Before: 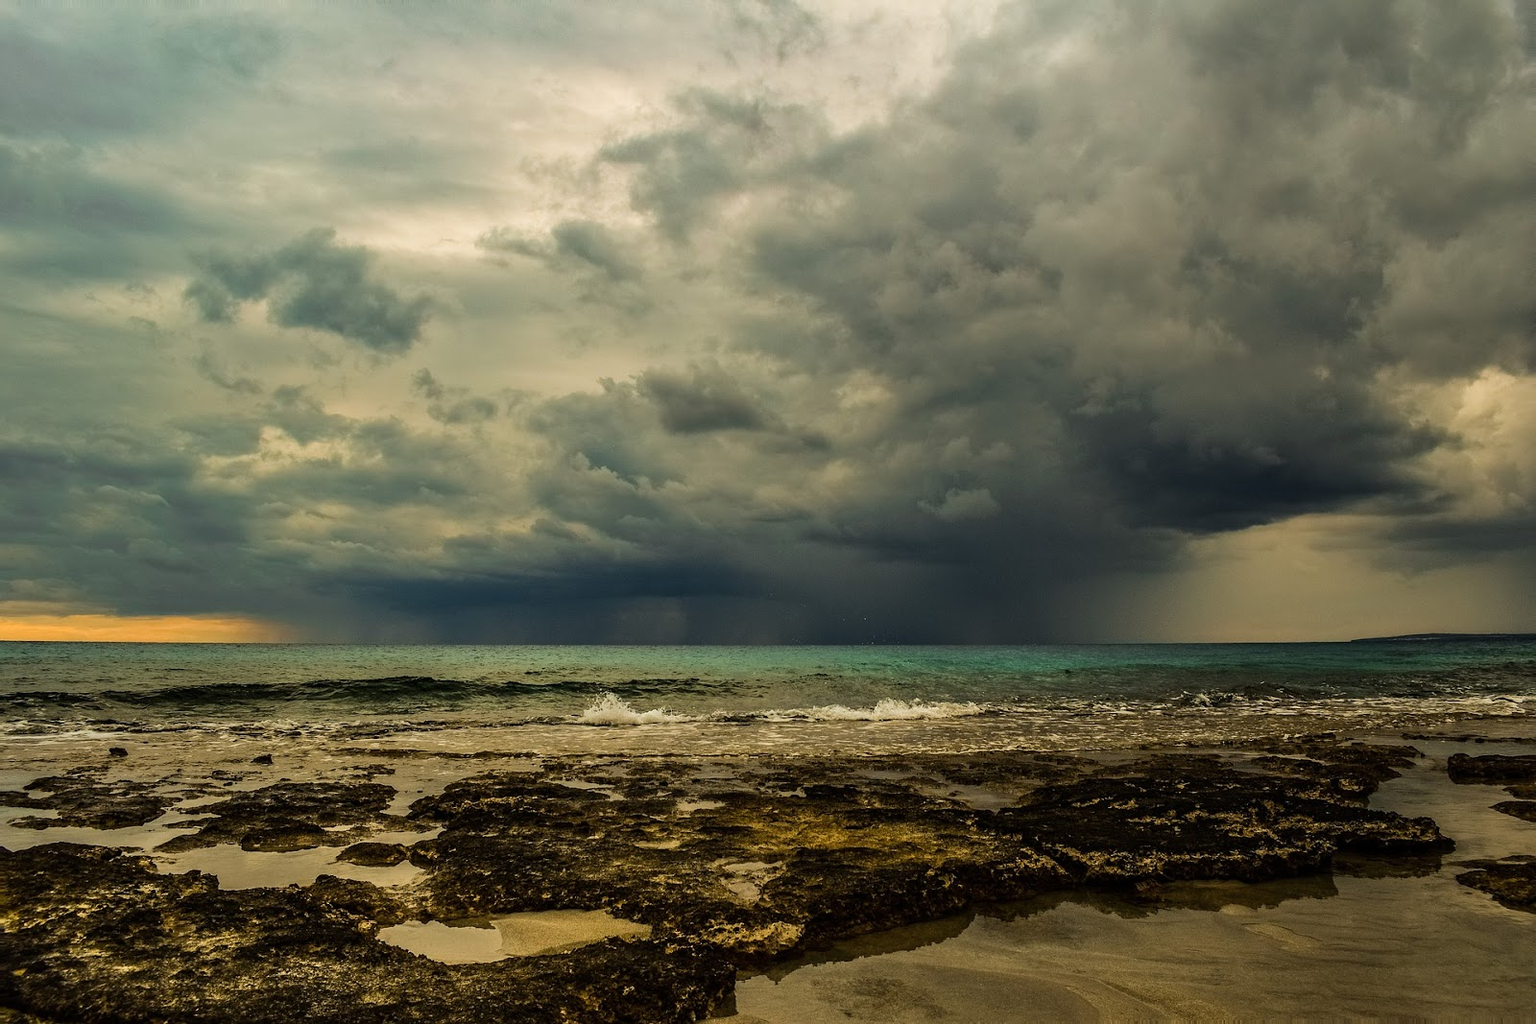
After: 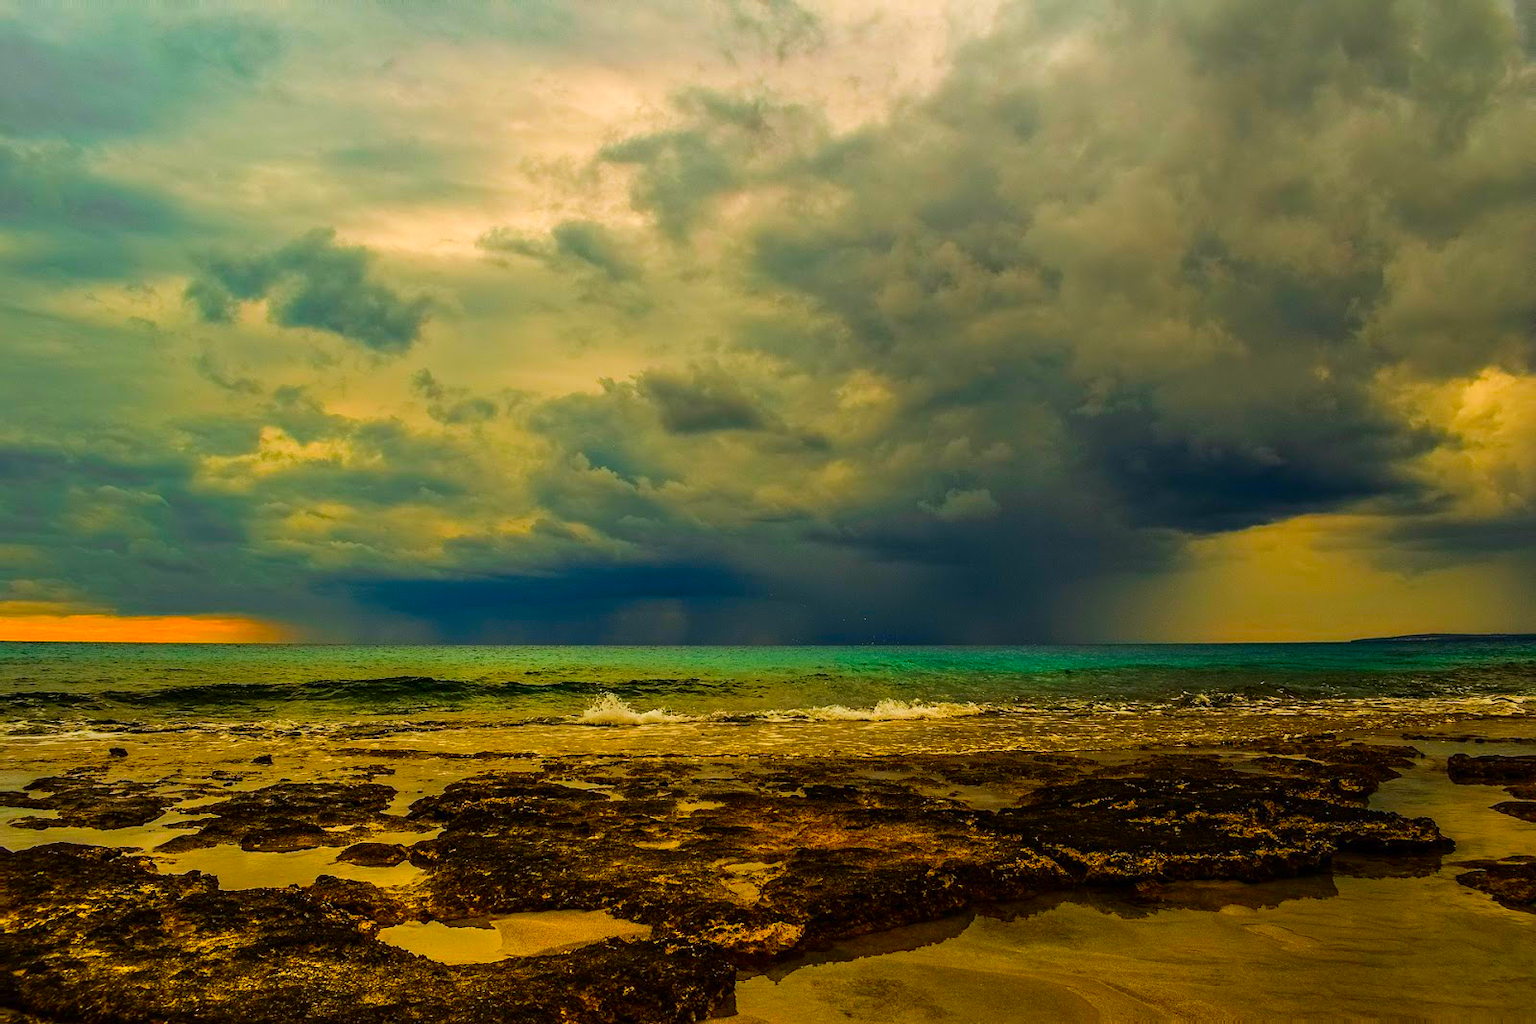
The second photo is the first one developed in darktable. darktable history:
color correction: highlights a* 1.58, highlights b* -1.71, saturation 2.42
